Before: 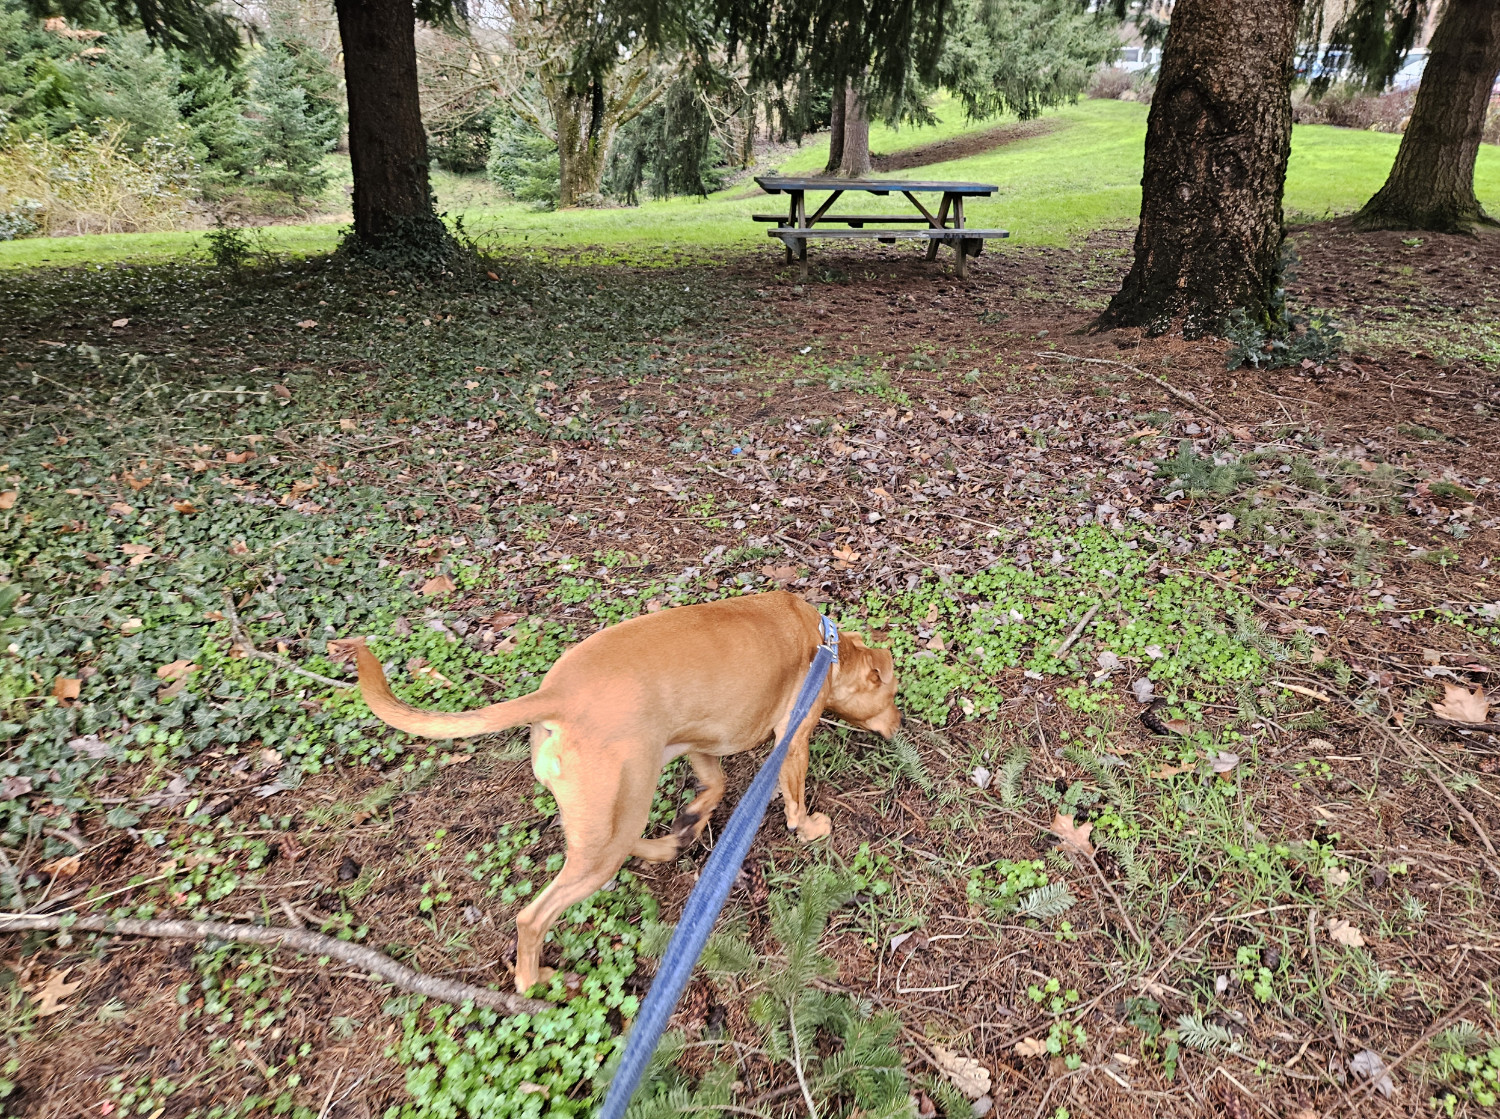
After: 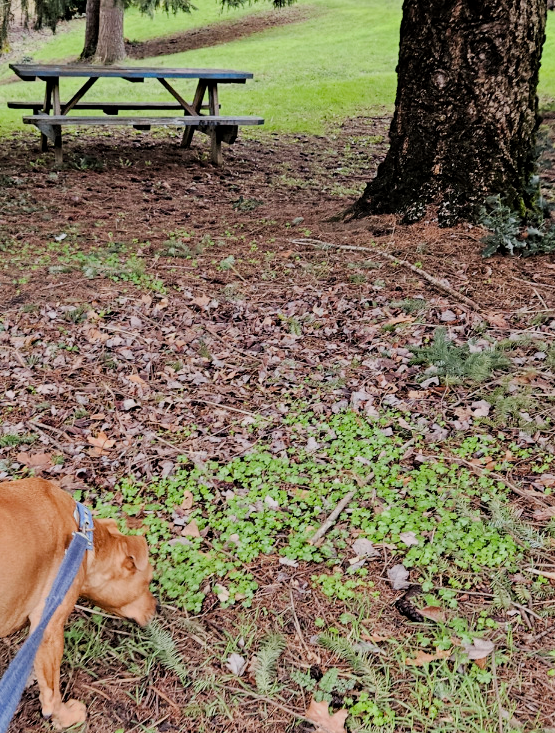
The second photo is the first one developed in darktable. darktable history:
local contrast: highlights 106%, shadows 98%, detail 119%, midtone range 0.2
crop and rotate: left 49.704%, top 10.12%, right 13.257%, bottom 24.328%
filmic rgb: black relative exposure -7.65 EV, white relative exposure 4.56 EV, threshold 3.02 EV, hardness 3.61, contrast 0.999, enable highlight reconstruction true
shadows and highlights: shadows 2.52, highlights -18.78, soften with gaussian
